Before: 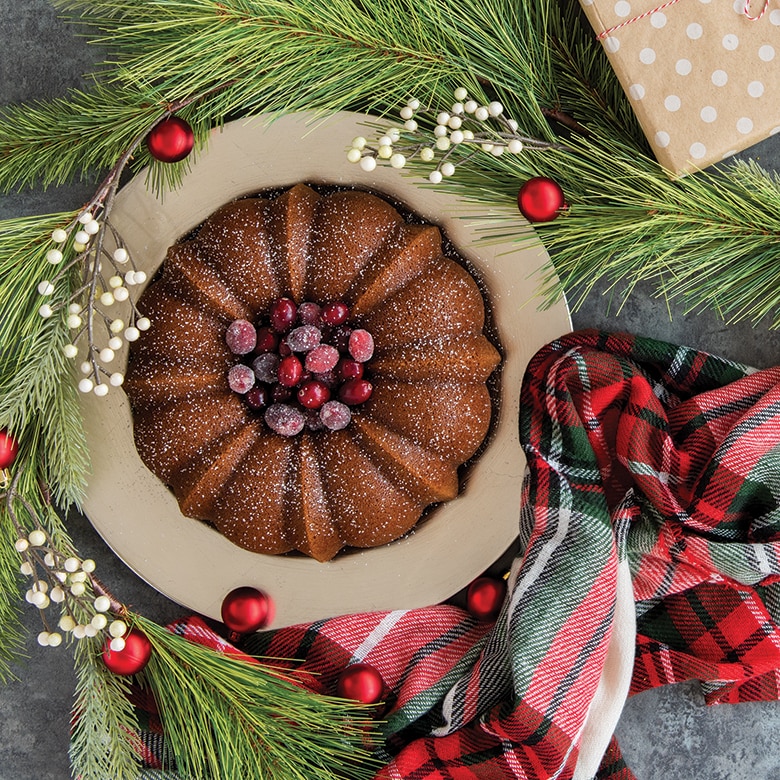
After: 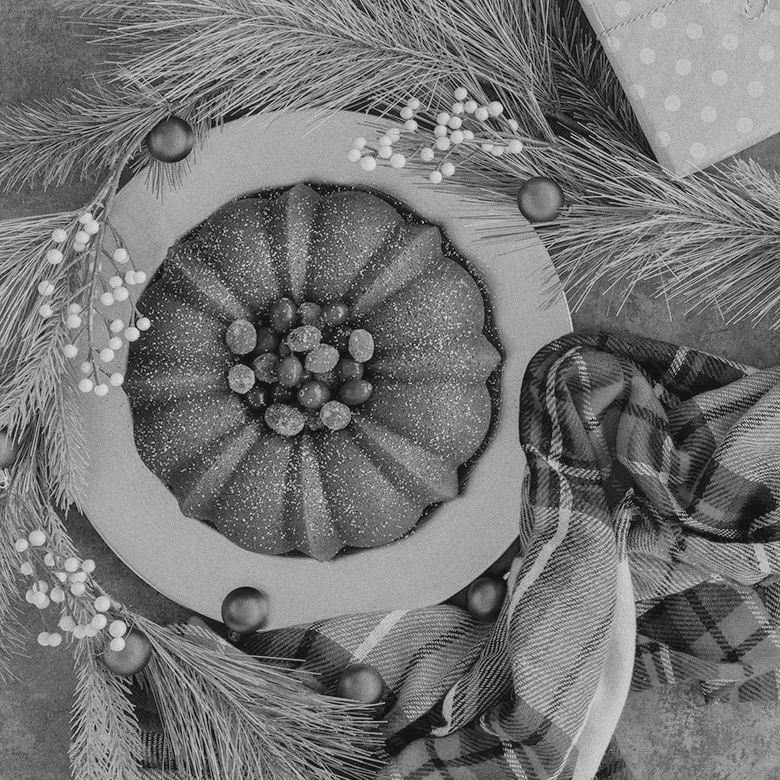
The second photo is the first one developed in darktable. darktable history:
rotate and perspective: automatic cropping off
tone curve: curves: ch0 [(0, 0) (0.004, 0.008) (0.077, 0.156) (0.169, 0.29) (0.774, 0.774) (0.988, 0.926)], color space Lab, linked channels, preserve colors none
monochrome: a 26.22, b 42.67, size 0.8
contrast brightness saturation: contrast -0.08, brightness -0.04, saturation -0.11
grain: coarseness 0.47 ISO
